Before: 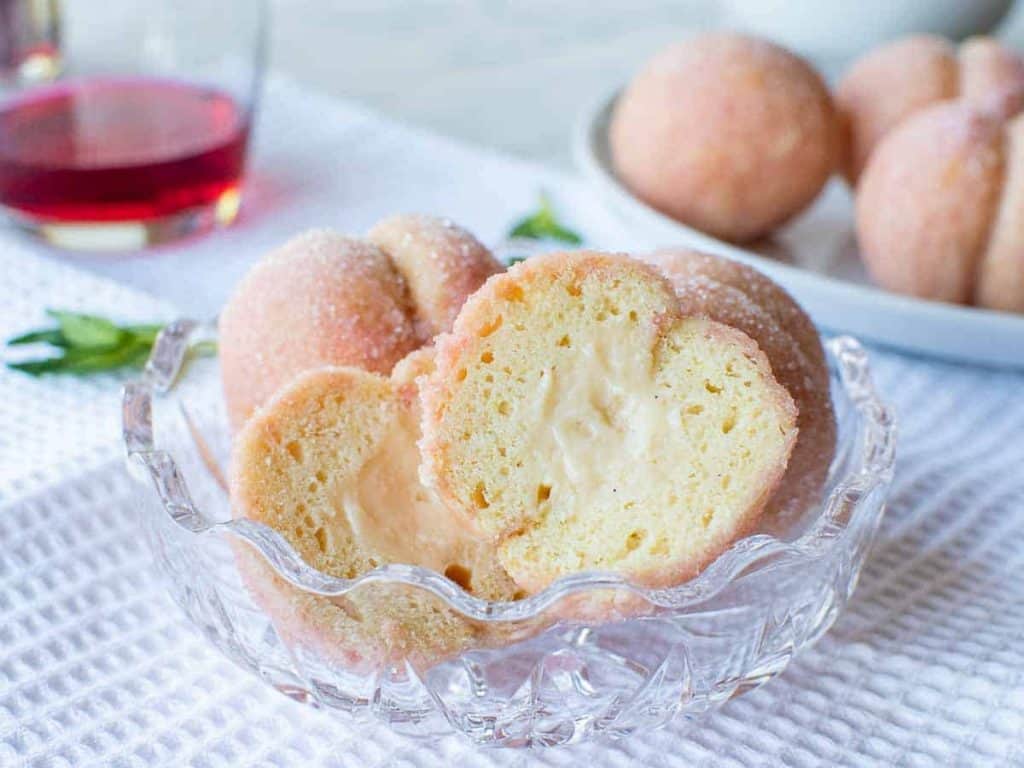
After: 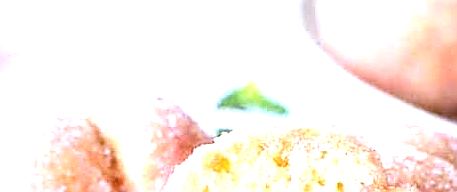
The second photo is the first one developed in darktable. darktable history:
white balance: red 1.05, blue 1.072
exposure: black level correction 0, exposure 1.2 EV, compensate highlight preservation false
sharpen: radius 1.4, amount 1.25, threshold 0.7
crop: left 28.64%, top 16.832%, right 26.637%, bottom 58.055%
